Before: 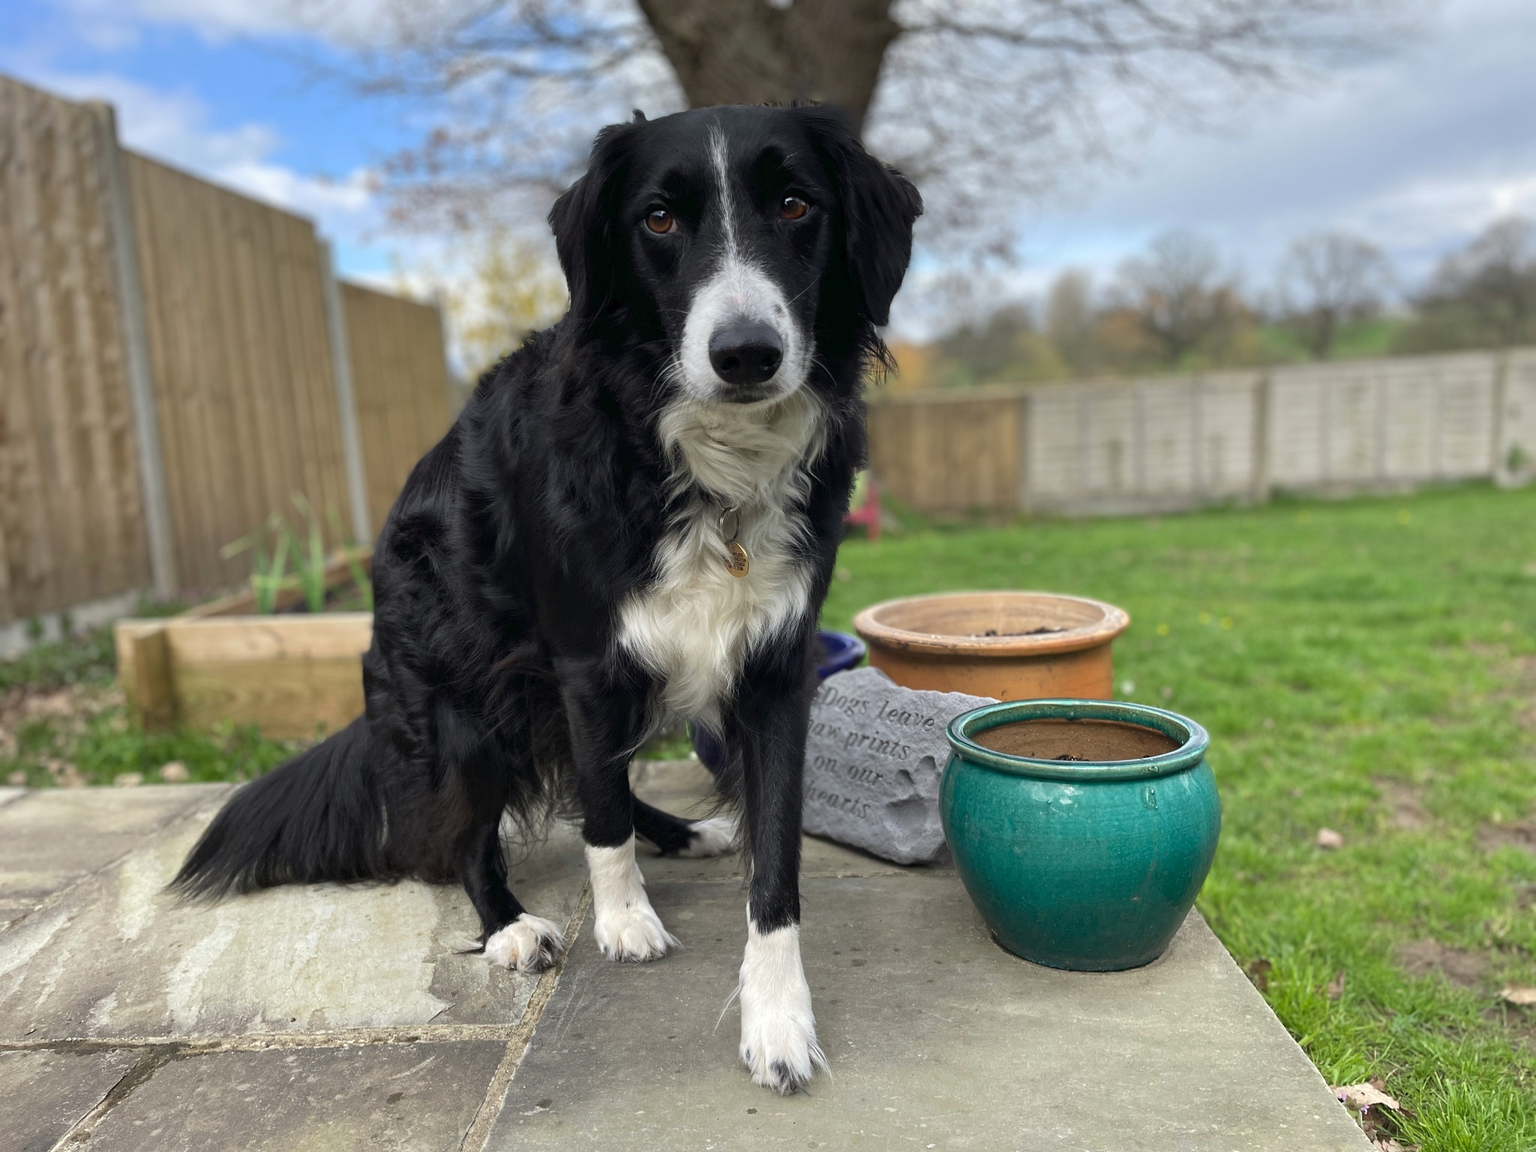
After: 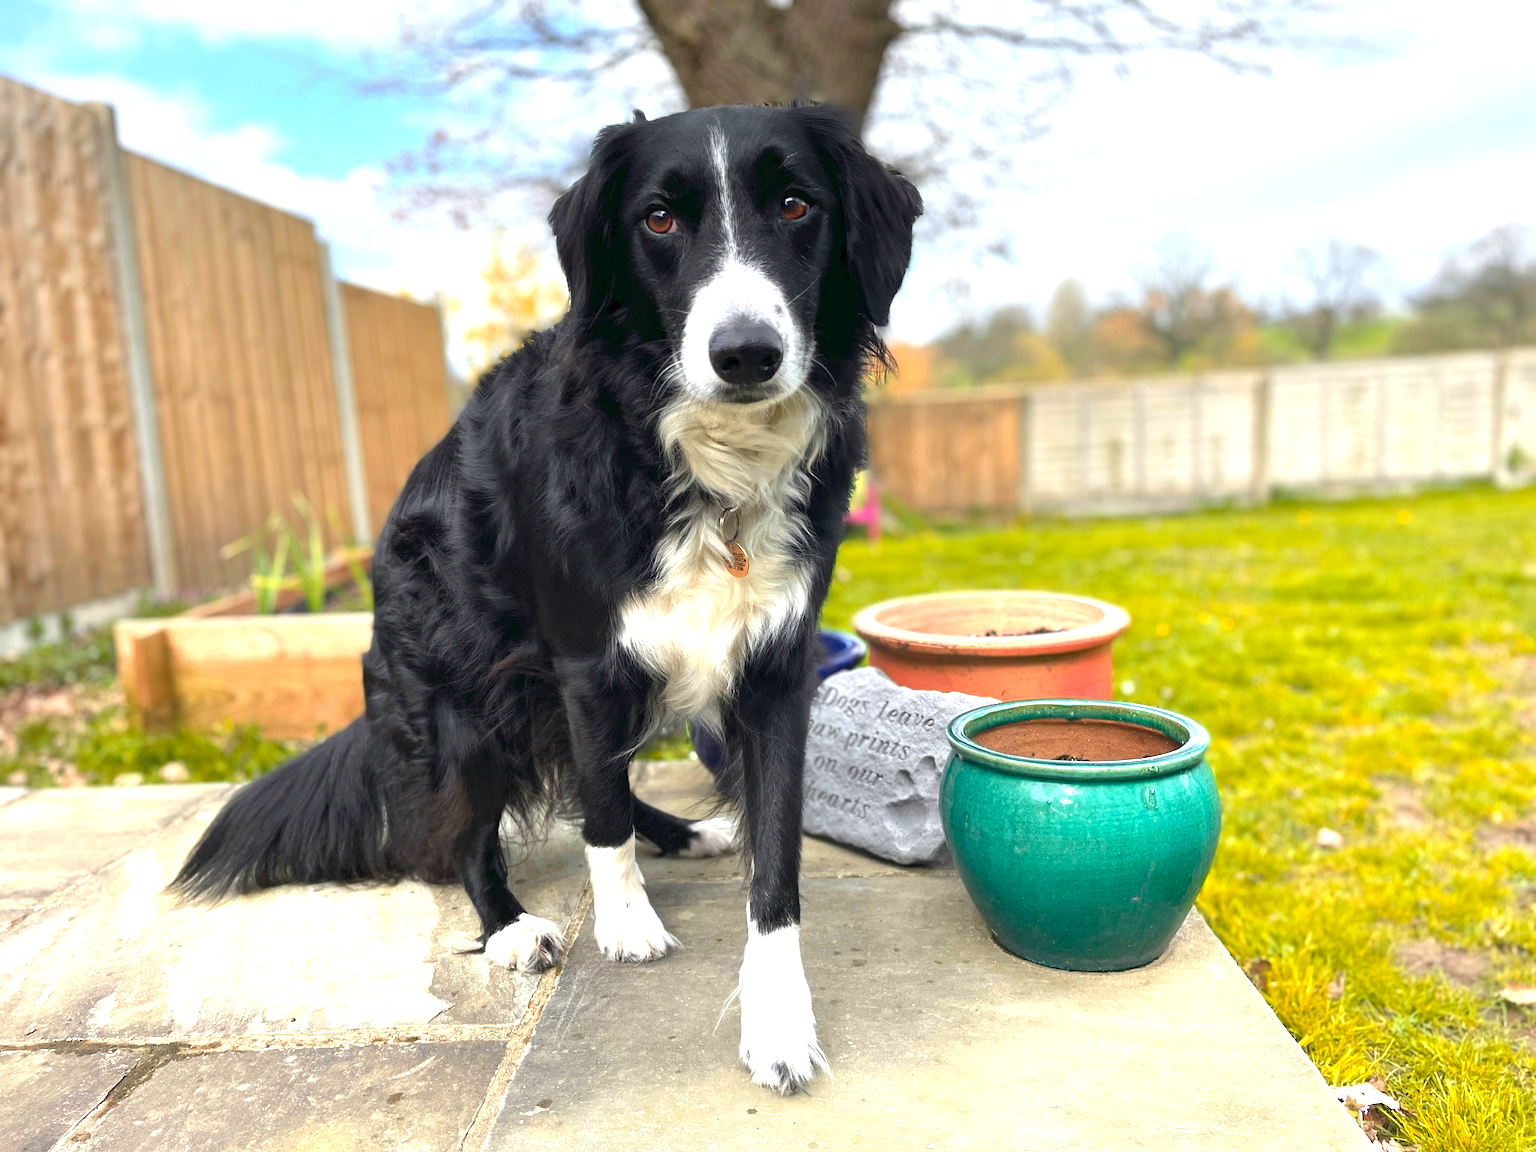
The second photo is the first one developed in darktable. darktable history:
exposure: exposure 1.15 EV, compensate highlight preservation false
color zones: curves: ch1 [(0.24, 0.629) (0.75, 0.5)]; ch2 [(0.255, 0.454) (0.745, 0.491)], mix 102.12%
